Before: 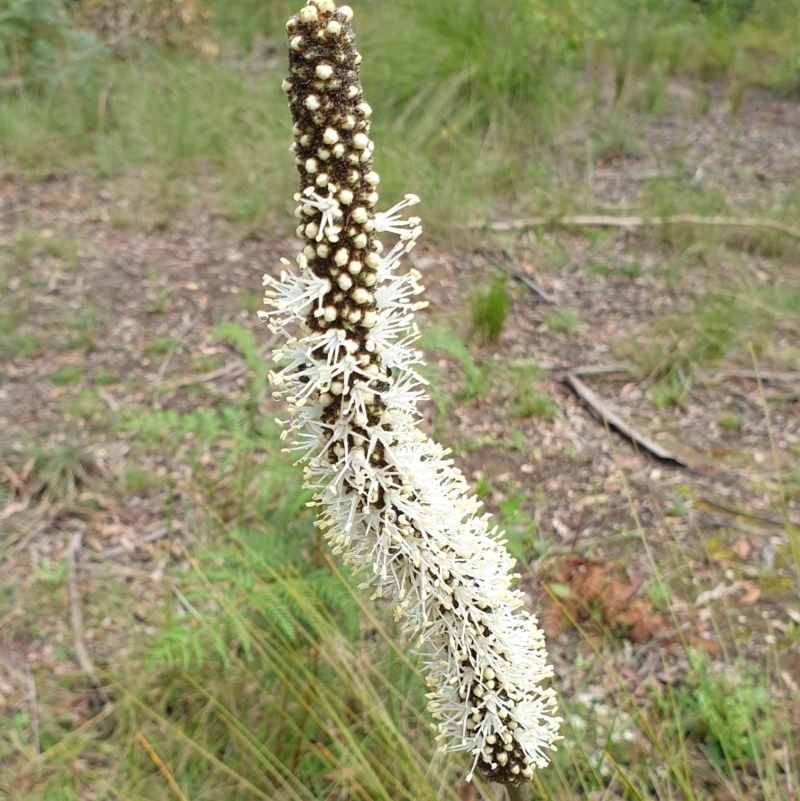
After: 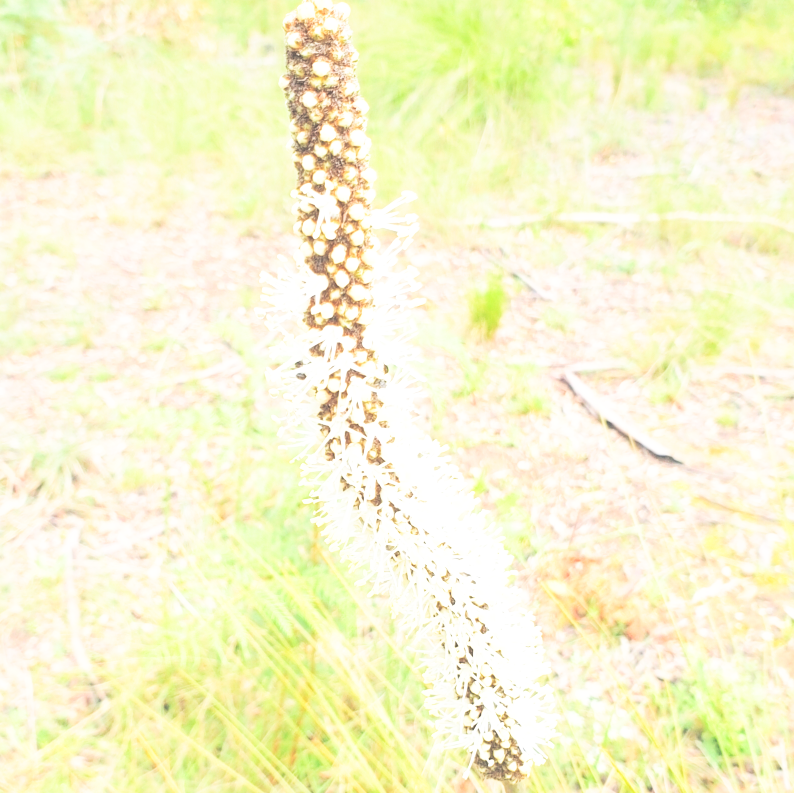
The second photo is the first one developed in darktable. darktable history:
contrast brightness saturation: brightness 0.983
crop: left 0.49%, top 0.498%, right 0.221%, bottom 0.402%
base curve: curves: ch0 [(0, 0) (0.018, 0.026) (0.143, 0.37) (0.33, 0.731) (0.458, 0.853) (0.735, 0.965) (0.905, 0.986) (1, 1)], preserve colors none
tone equalizer: -8 EV -0.73 EV, -7 EV -0.704 EV, -6 EV -0.614 EV, -5 EV -0.401 EV, -3 EV 0.377 EV, -2 EV 0.6 EV, -1 EV 0.68 EV, +0 EV 0.745 EV, smoothing diameter 24.85%, edges refinement/feathering 13.44, preserve details guided filter
